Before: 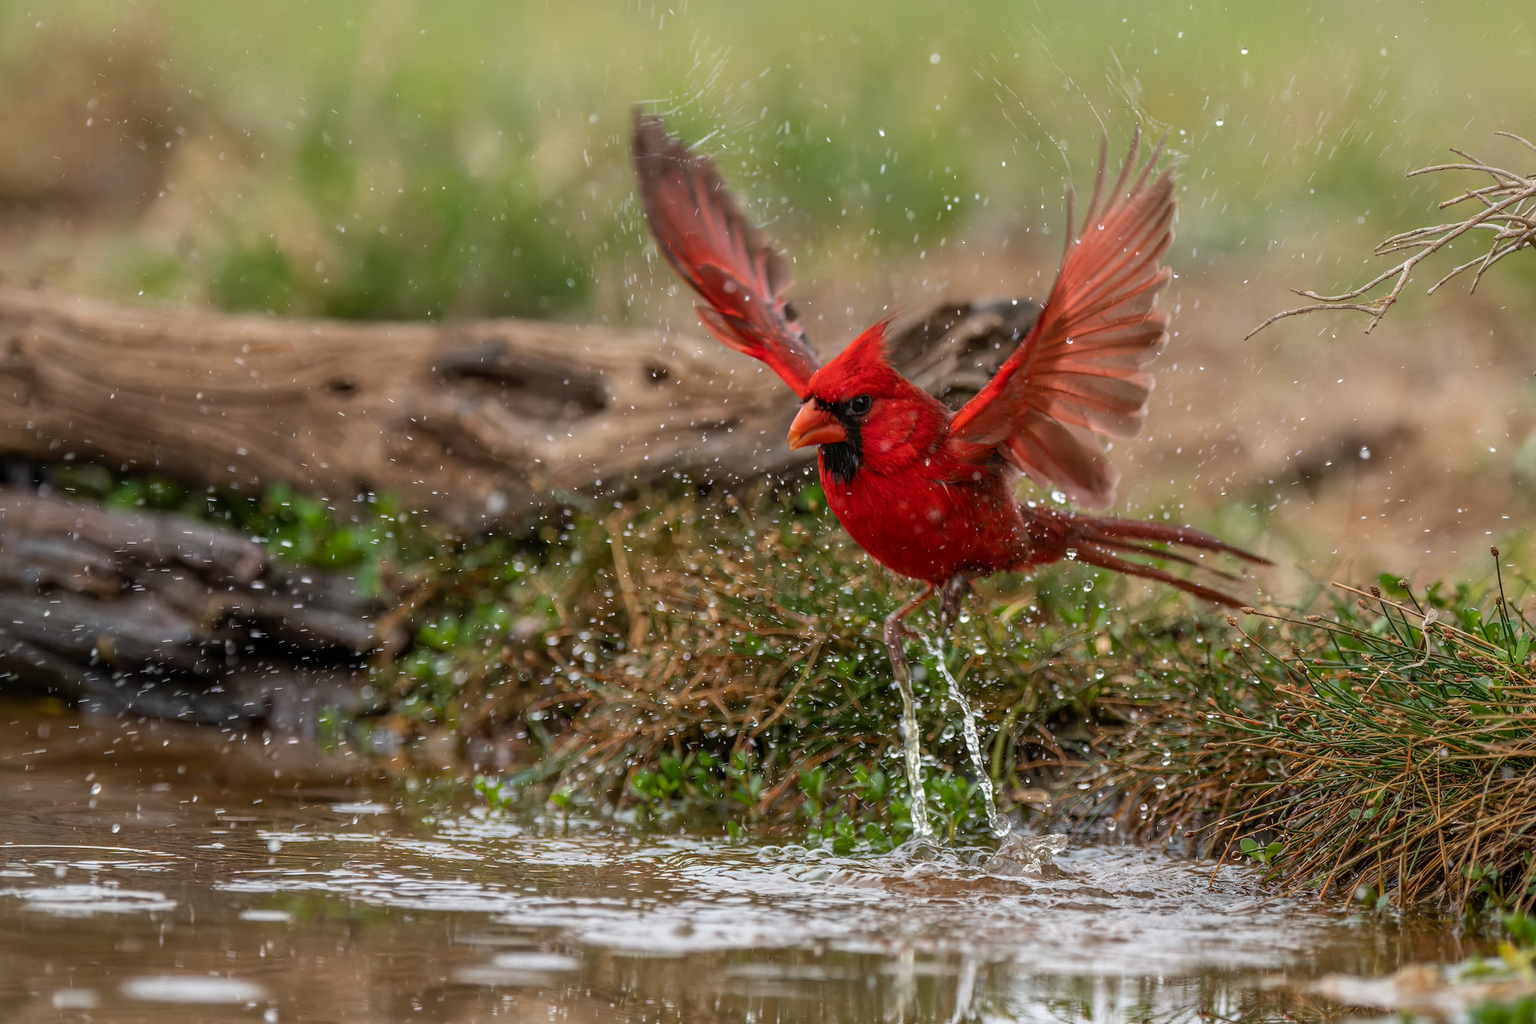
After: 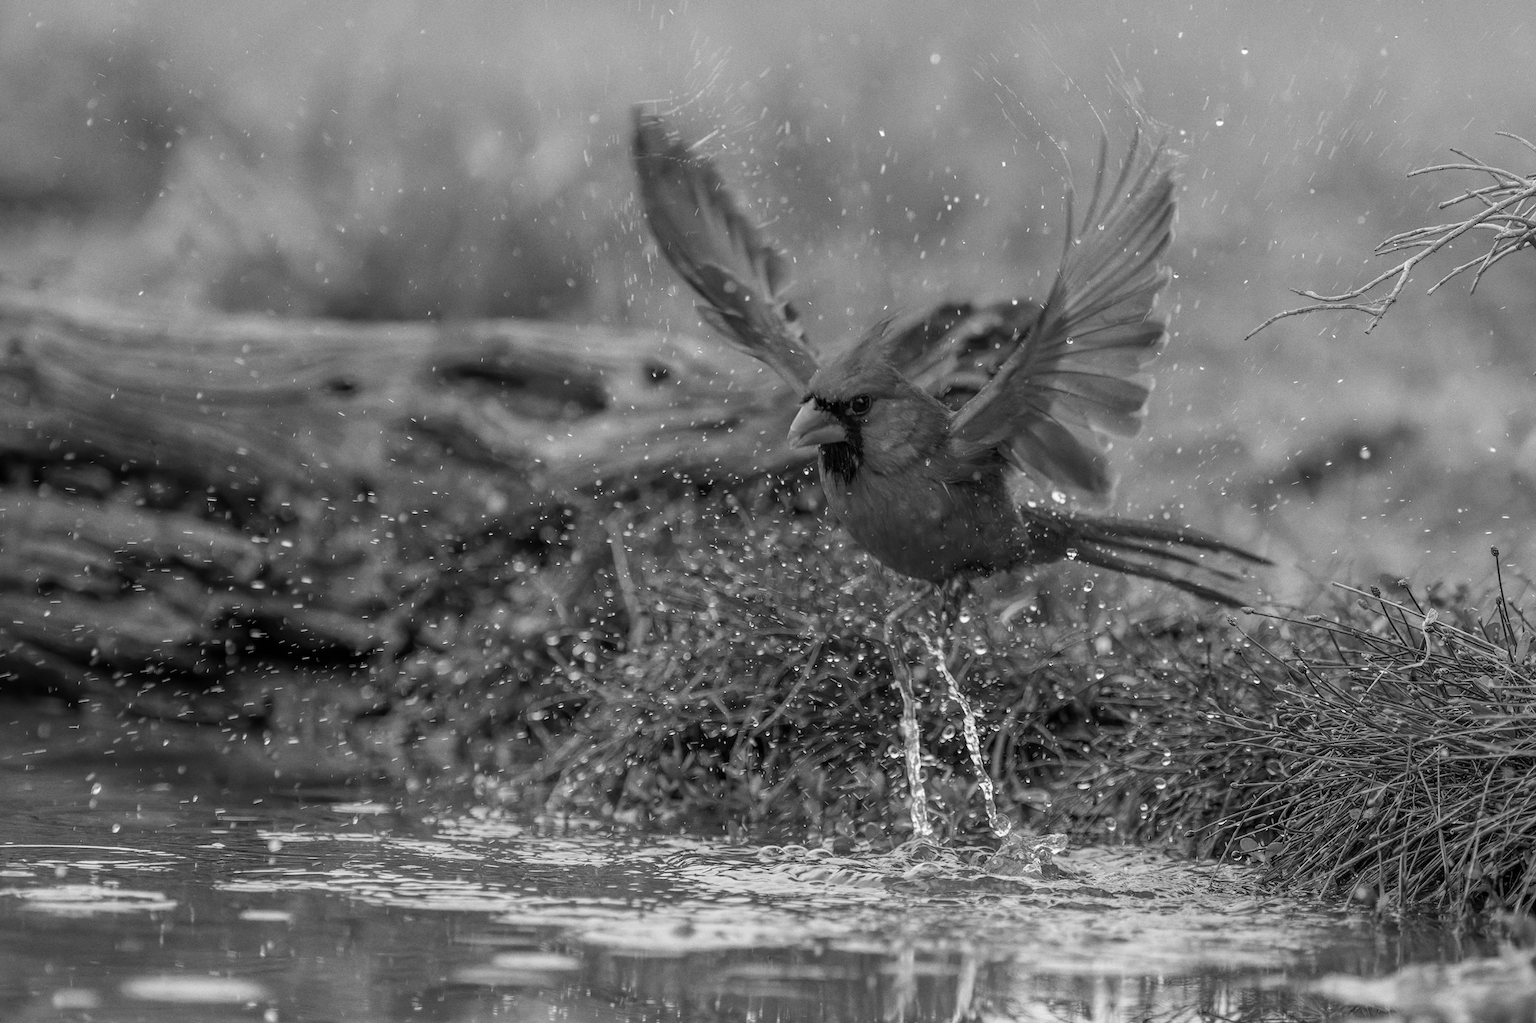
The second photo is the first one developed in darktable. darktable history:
monochrome: a -35.87, b 49.73, size 1.7
grain: coarseness 0.09 ISO, strength 16.61%
